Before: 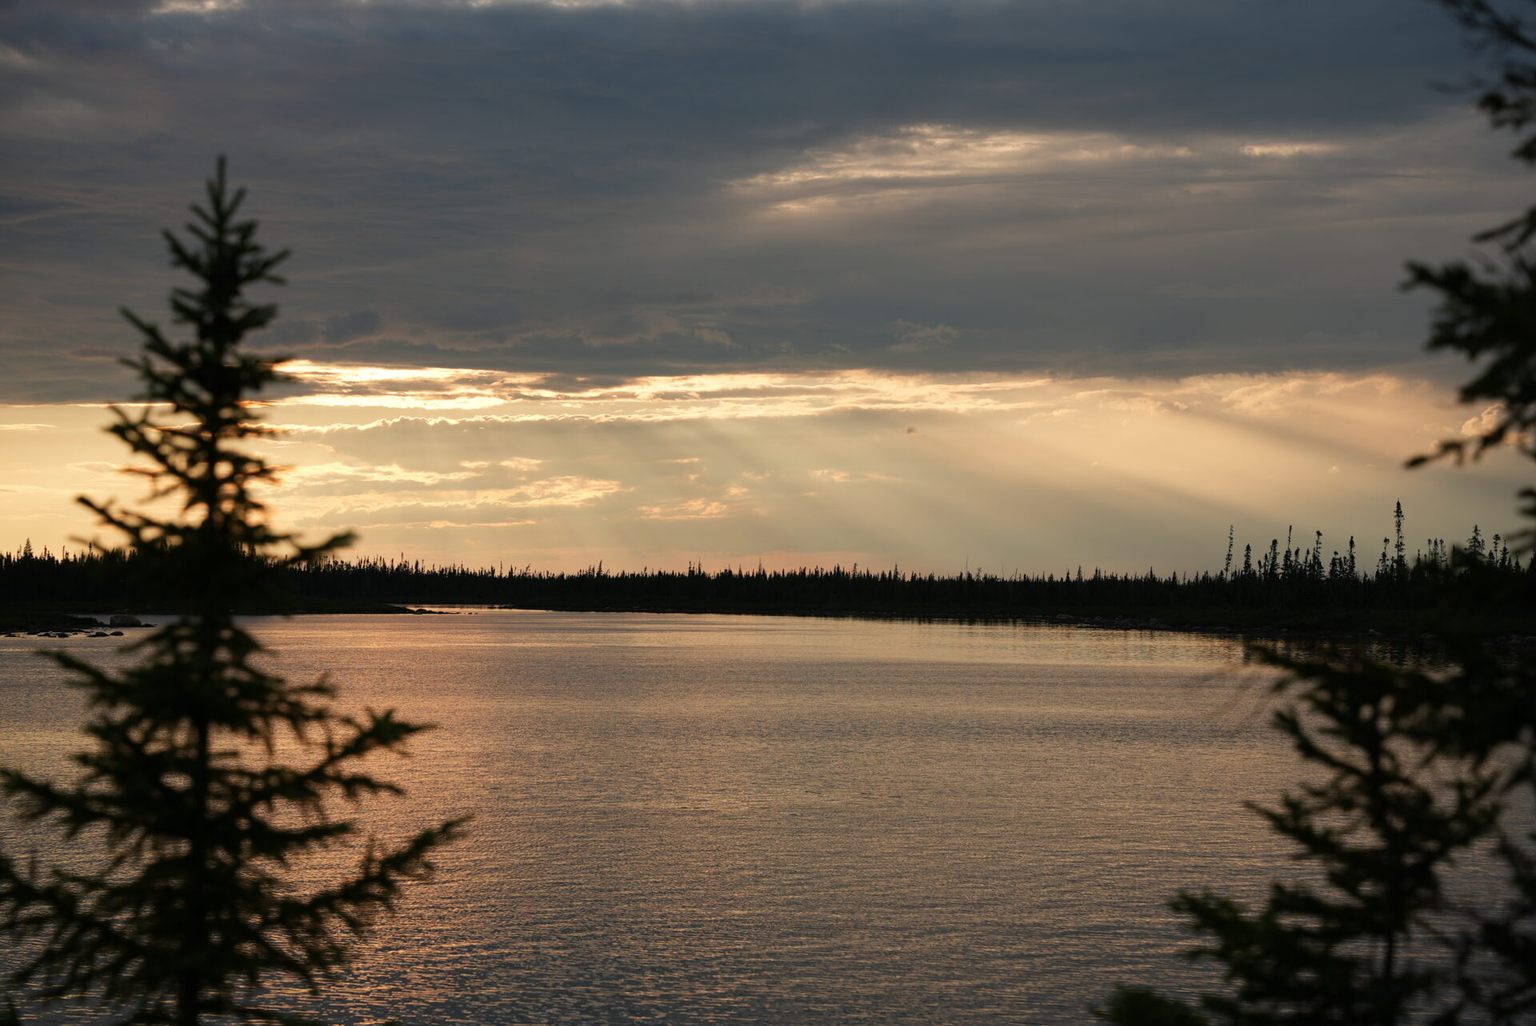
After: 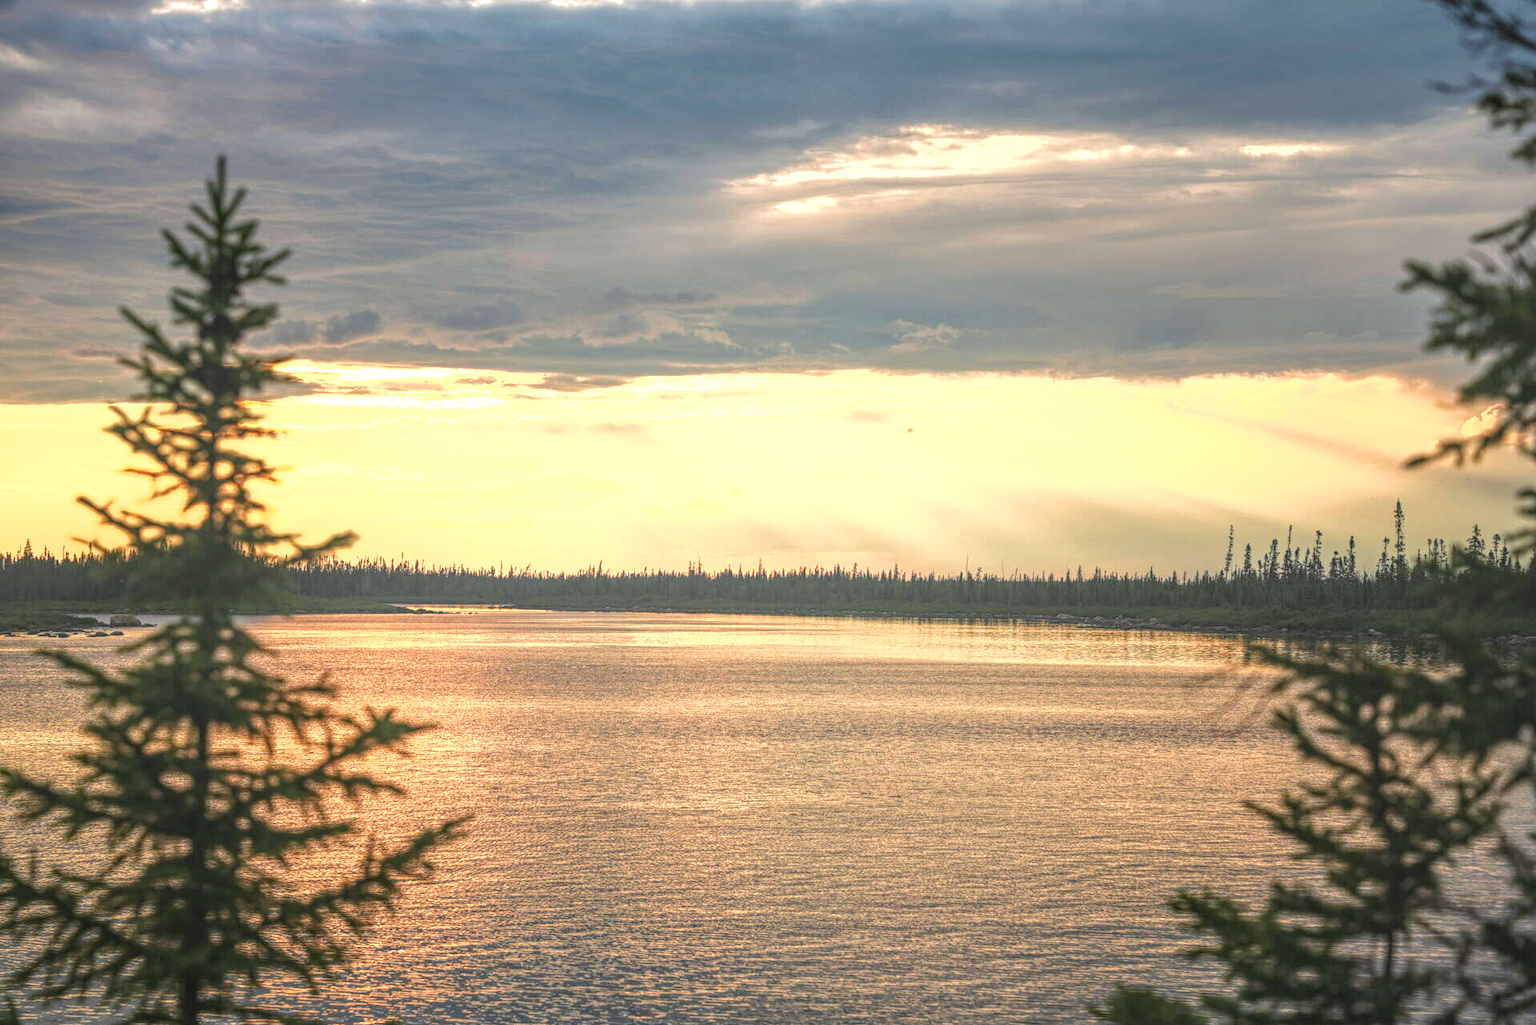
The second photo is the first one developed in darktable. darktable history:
exposure: black level correction 0, exposure 1.572 EV, compensate highlight preservation false
velvia: on, module defaults
local contrast: highlights 20%, shadows 25%, detail 200%, midtone range 0.2
